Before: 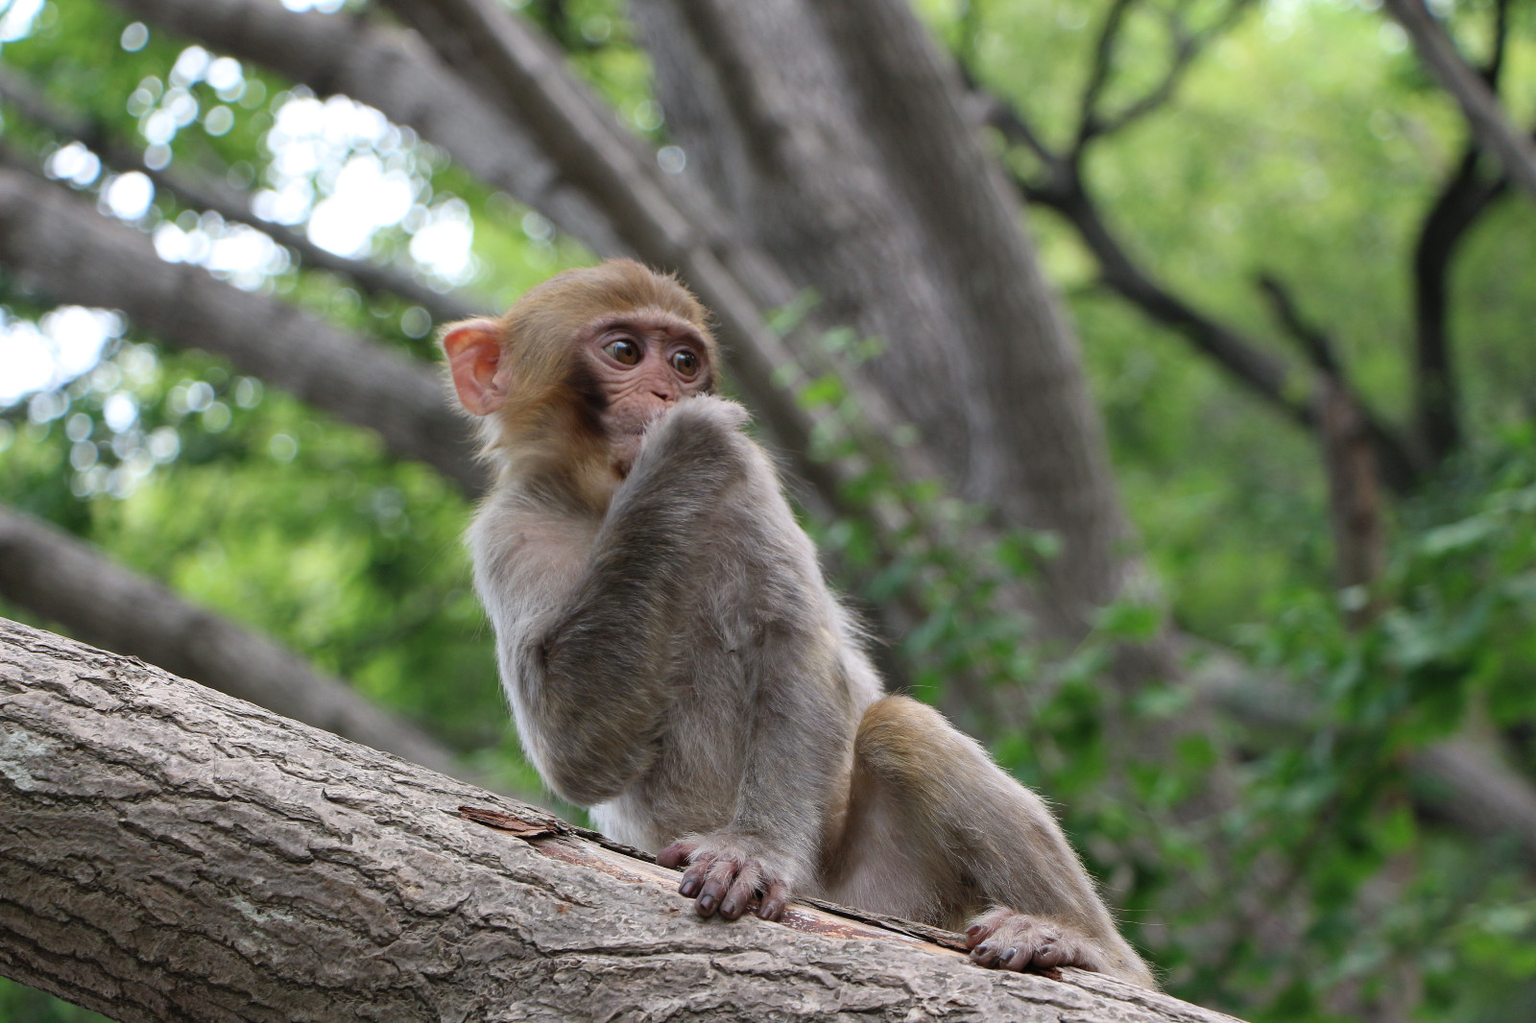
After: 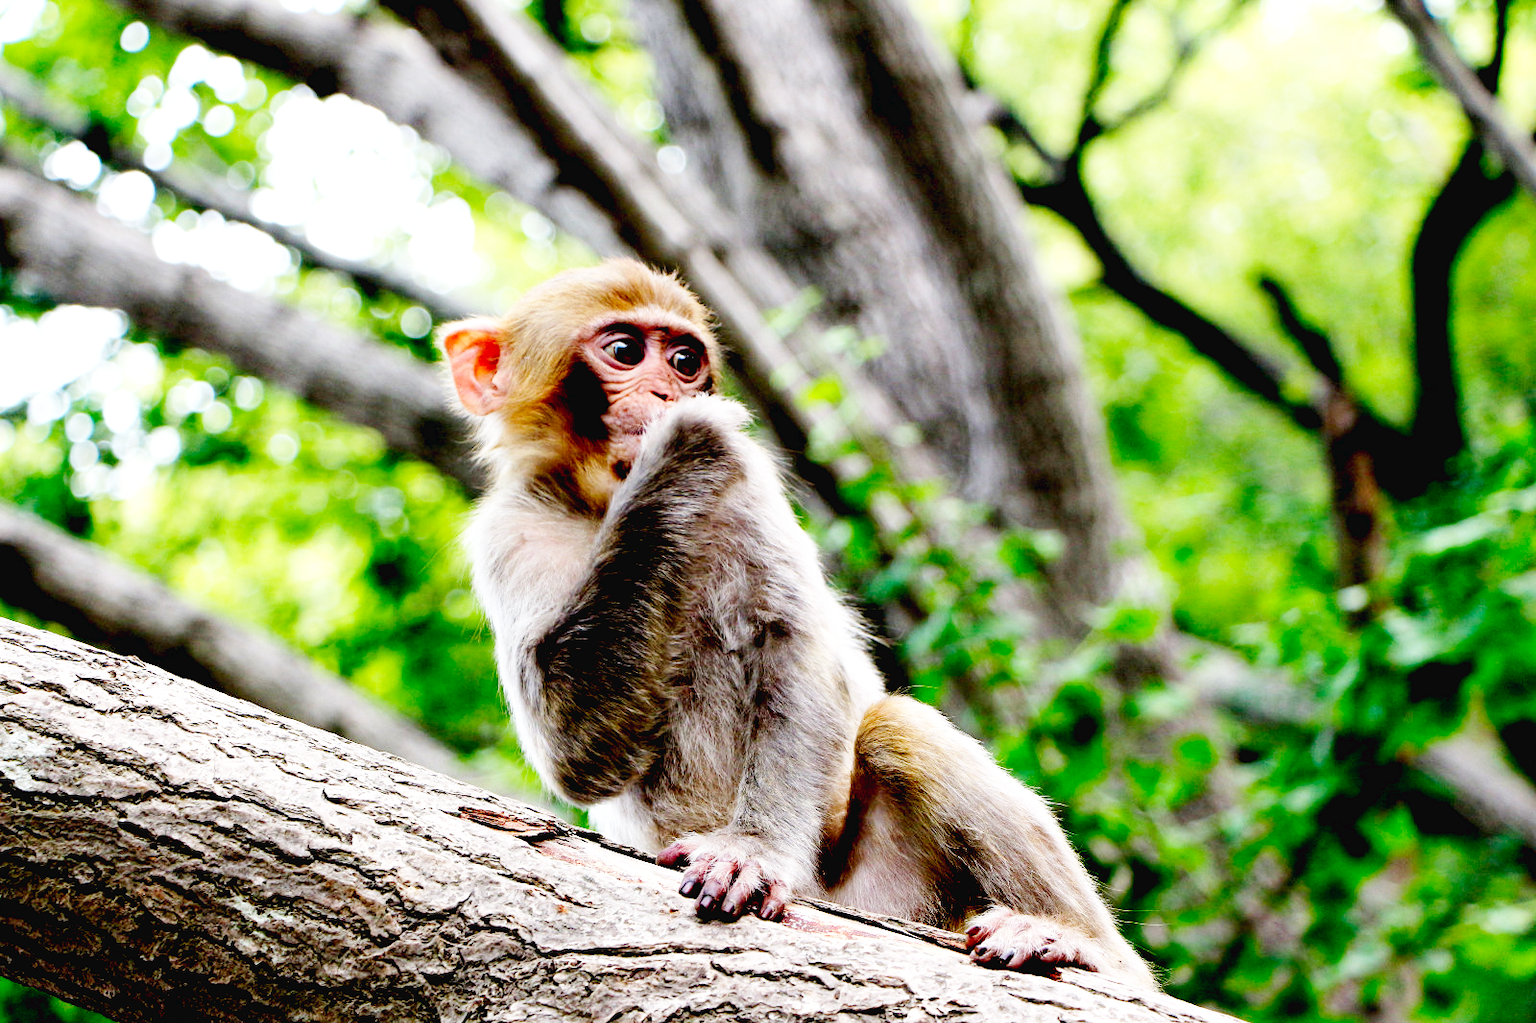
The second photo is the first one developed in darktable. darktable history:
base curve: curves: ch0 [(0, 0.003) (0.001, 0.002) (0.006, 0.004) (0.02, 0.022) (0.048, 0.086) (0.094, 0.234) (0.162, 0.431) (0.258, 0.629) (0.385, 0.8) (0.548, 0.918) (0.751, 0.988) (1, 1)], preserve colors none
exposure: black level correction 0.041, exposure 0.499 EV, compensate highlight preservation false
